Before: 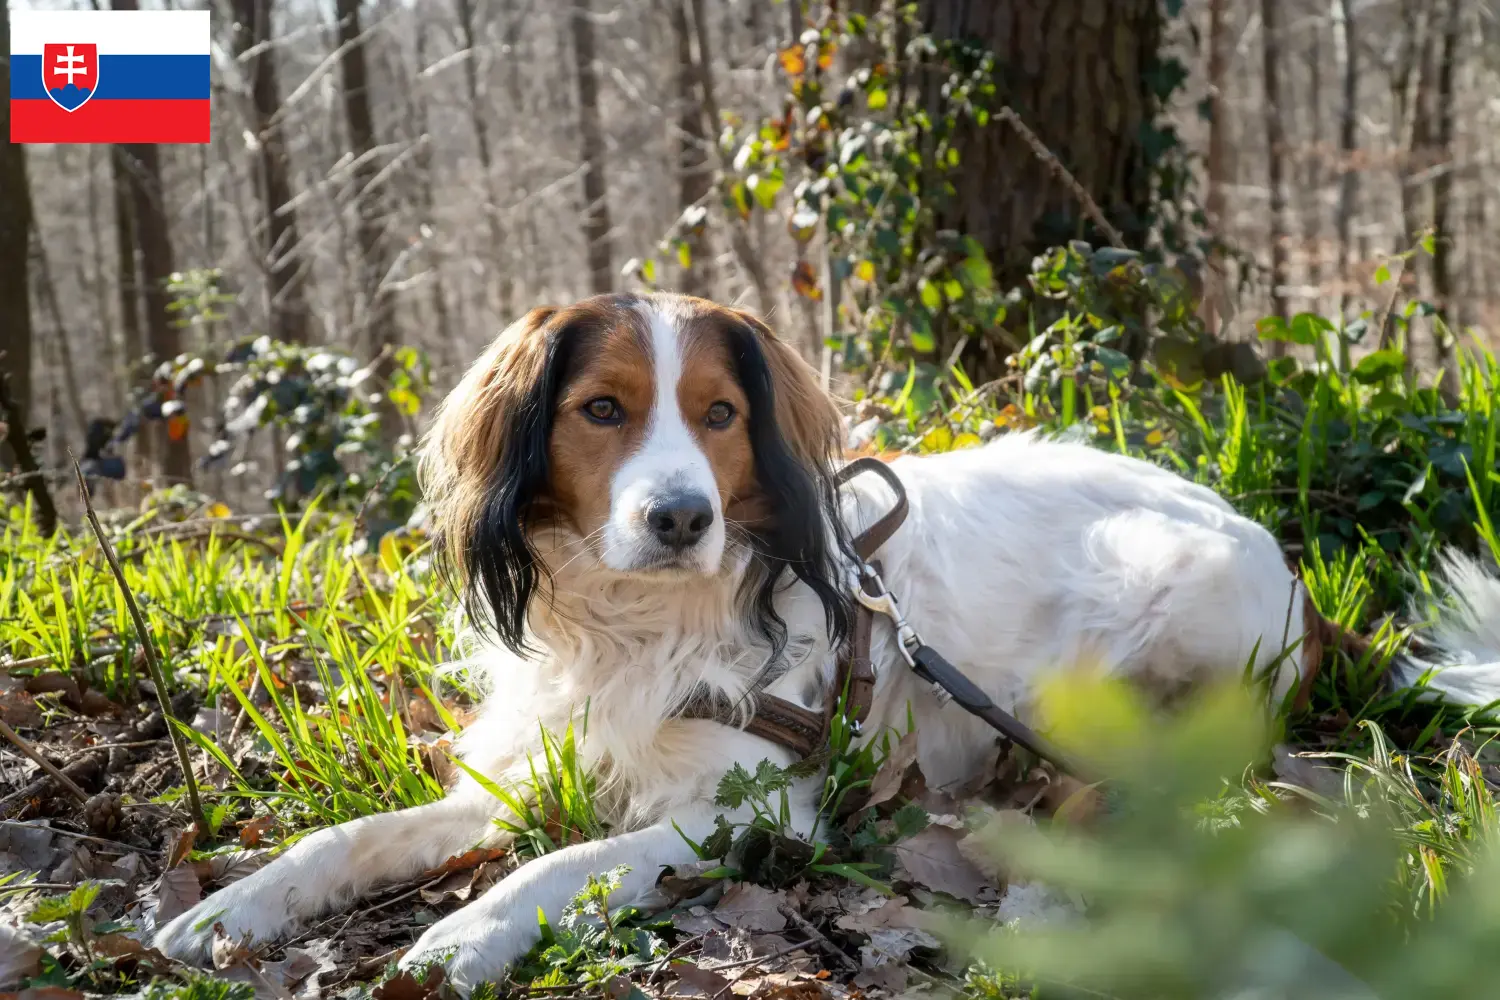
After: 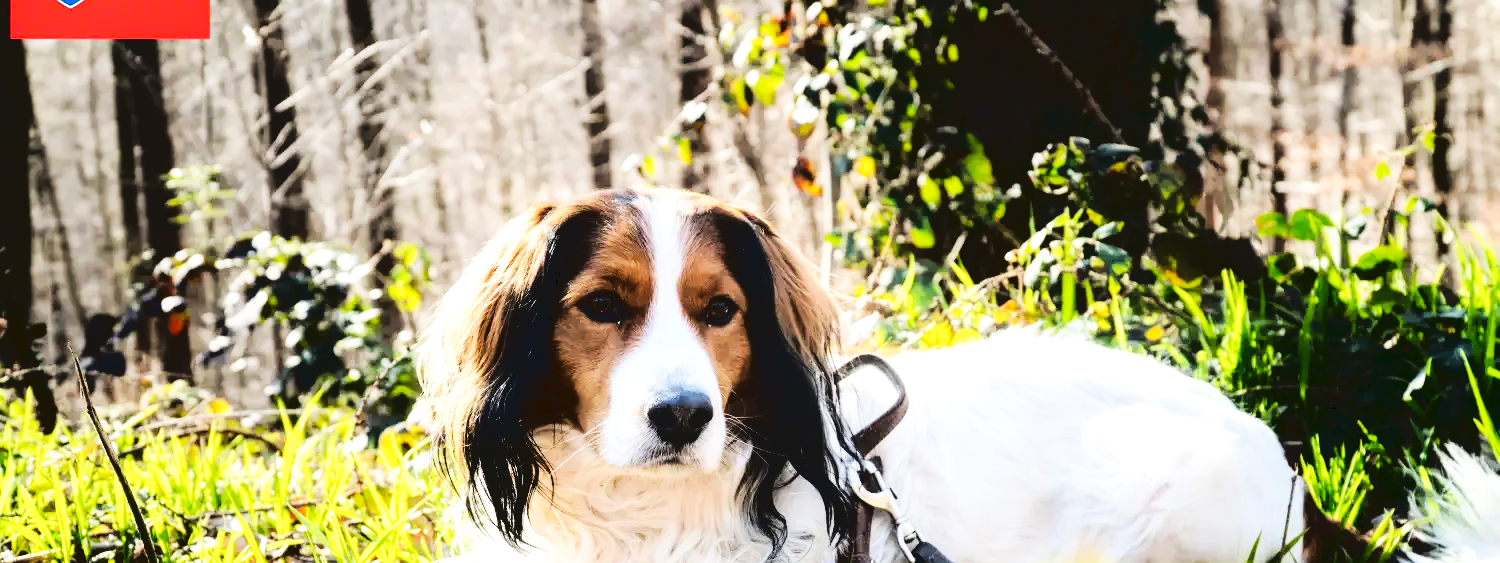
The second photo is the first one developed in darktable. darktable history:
tone equalizer: -8 EV -0.725 EV, -7 EV -0.712 EV, -6 EV -0.576 EV, -5 EV -0.364 EV, -3 EV 0.367 EV, -2 EV 0.6 EV, -1 EV 0.682 EV, +0 EV 0.741 EV, smoothing diameter 2.06%, edges refinement/feathering 17.71, mask exposure compensation -1.57 EV, filter diffusion 5
crop and rotate: top 10.41%, bottom 33.196%
tone curve: curves: ch0 [(0, 0) (0.003, 0.068) (0.011, 0.068) (0.025, 0.068) (0.044, 0.068) (0.069, 0.072) (0.1, 0.072) (0.136, 0.077) (0.177, 0.095) (0.224, 0.126) (0.277, 0.2) (0.335, 0.3) (0.399, 0.407) (0.468, 0.52) (0.543, 0.624) (0.623, 0.721) (0.709, 0.811) (0.801, 0.88) (0.898, 0.942) (1, 1)], color space Lab, linked channels, preserve colors none
base curve: curves: ch0 [(0, 0) (0.032, 0.025) (0.121, 0.166) (0.206, 0.329) (0.605, 0.79) (1, 1)], preserve colors none
